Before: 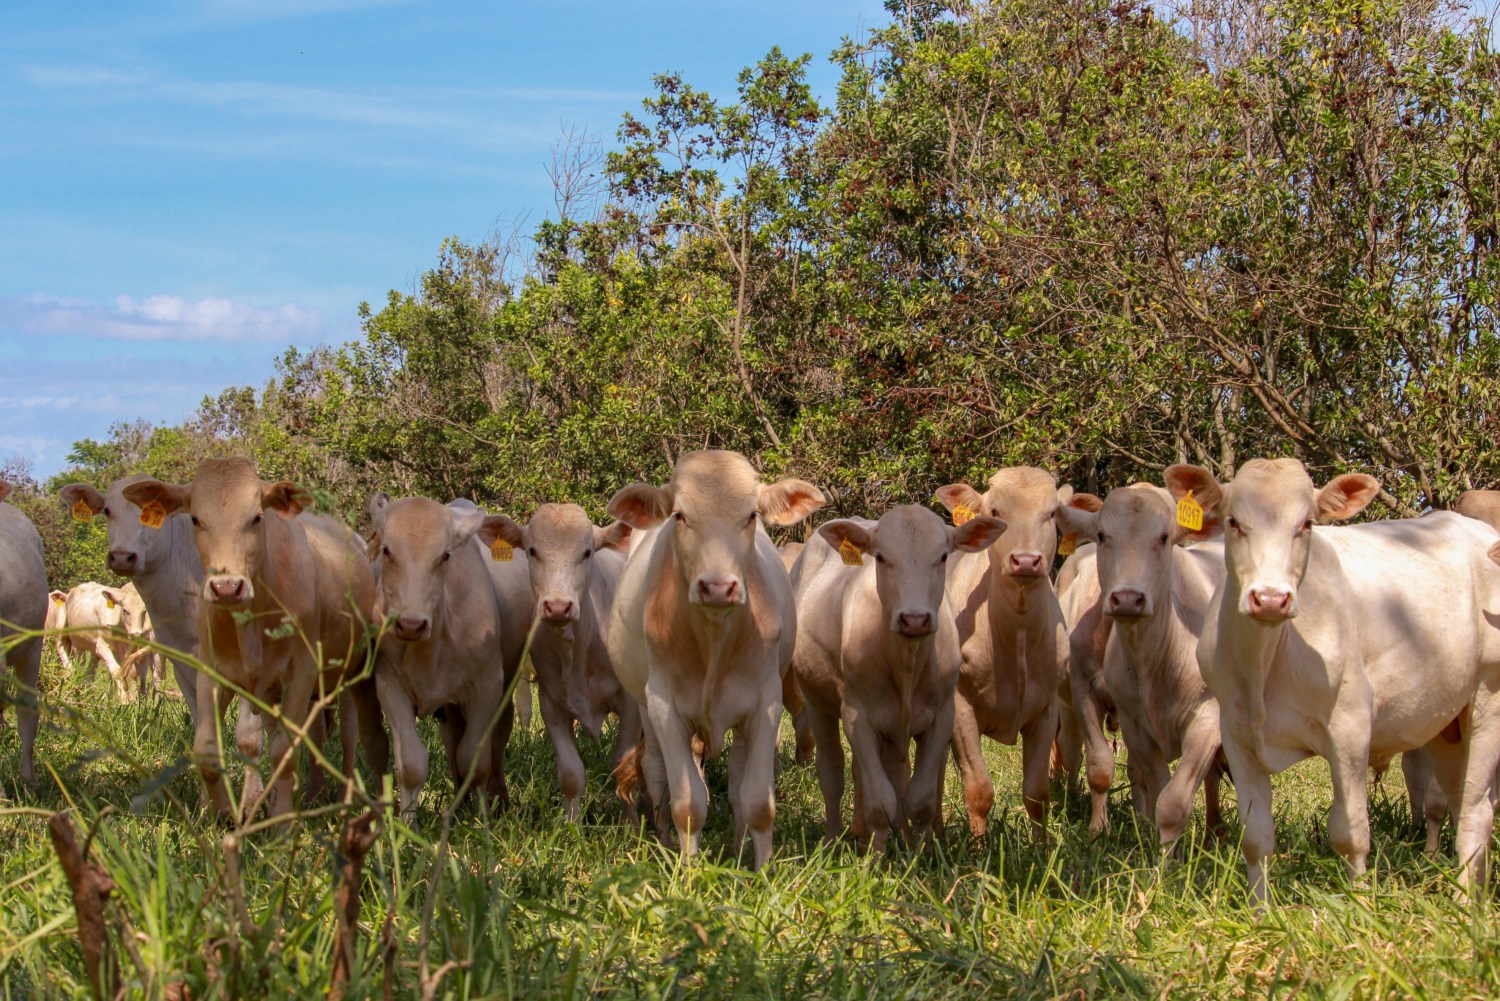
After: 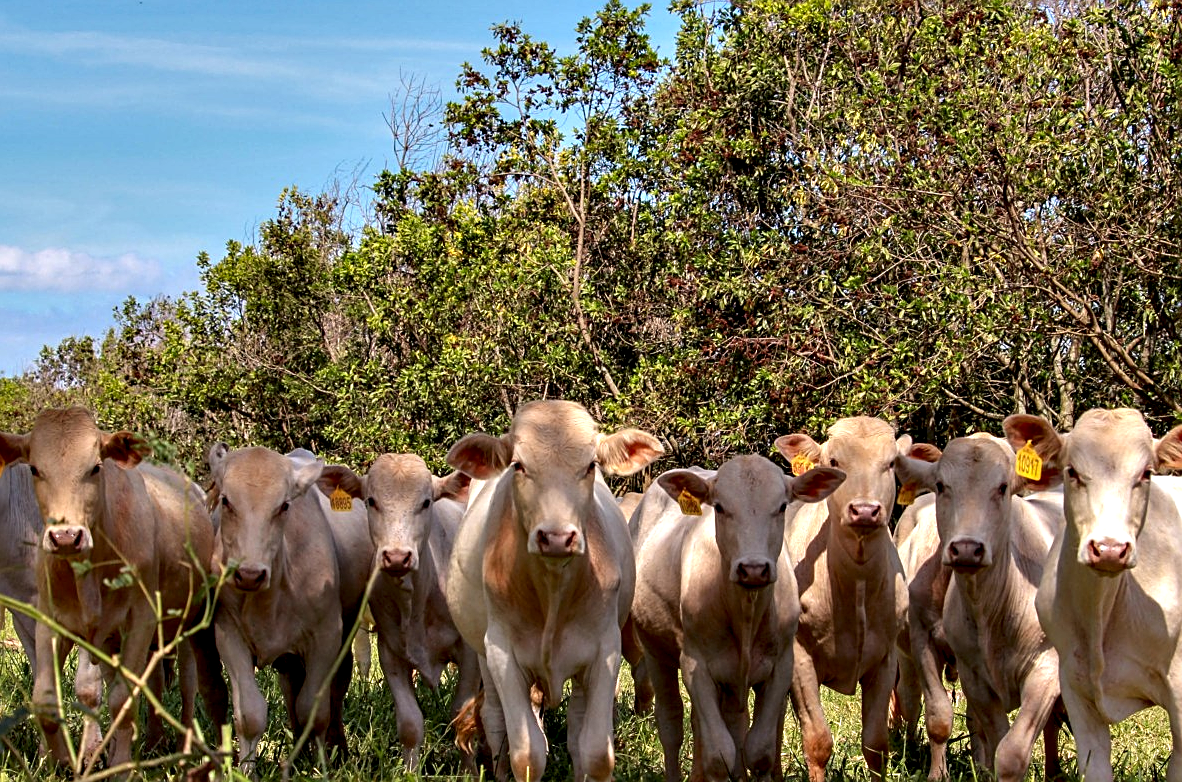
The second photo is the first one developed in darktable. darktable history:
sharpen: on, module defaults
crop and rotate: left 10.77%, top 5.1%, right 10.41%, bottom 16.76%
contrast equalizer: octaves 7, y [[0.6 ×6], [0.55 ×6], [0 ×6], [0 ×6], [0 ×6]]
